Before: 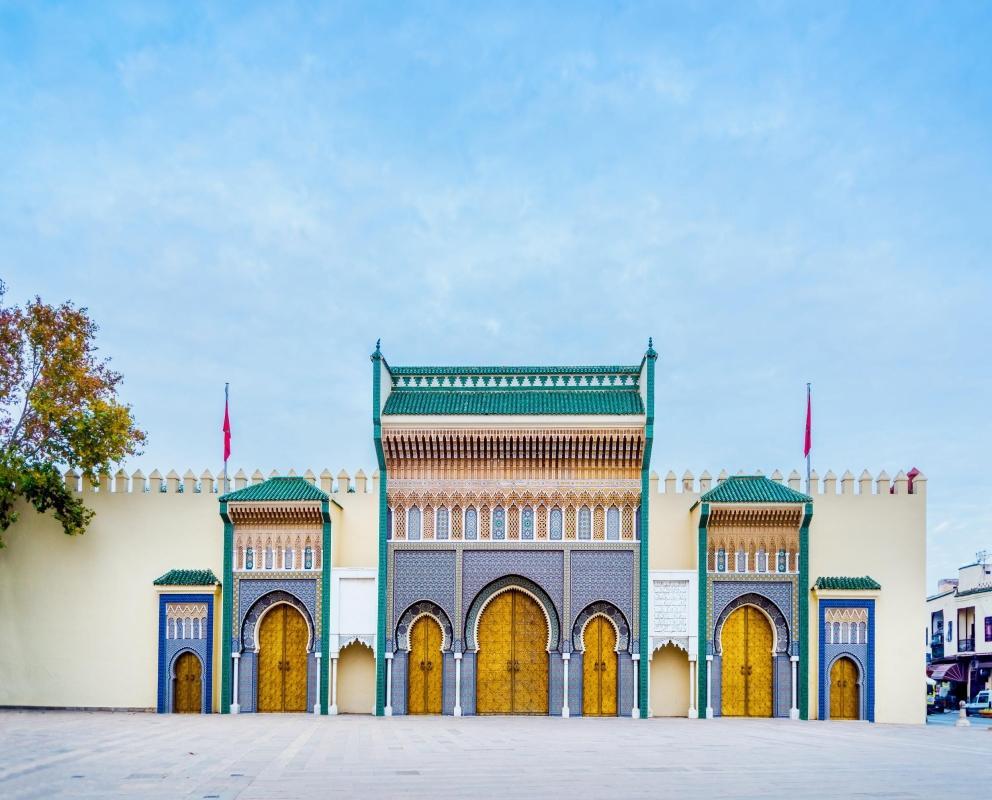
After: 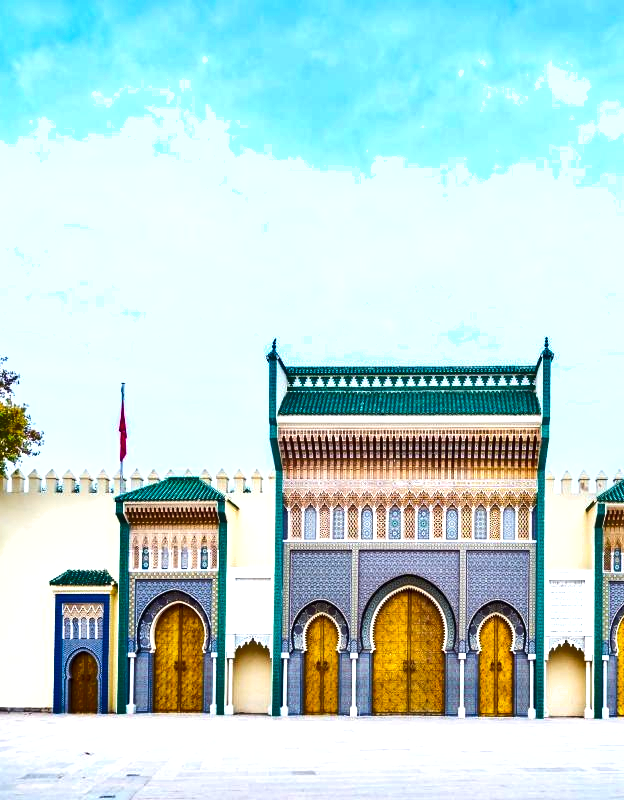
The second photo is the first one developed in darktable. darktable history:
crop: left 10.538%, right 26.47%
shadows and highlights: low approximation 0.01, soften with gaussian
exposure: black level correction 0, exposure 0.691 EV, compensate highlight preservation false
